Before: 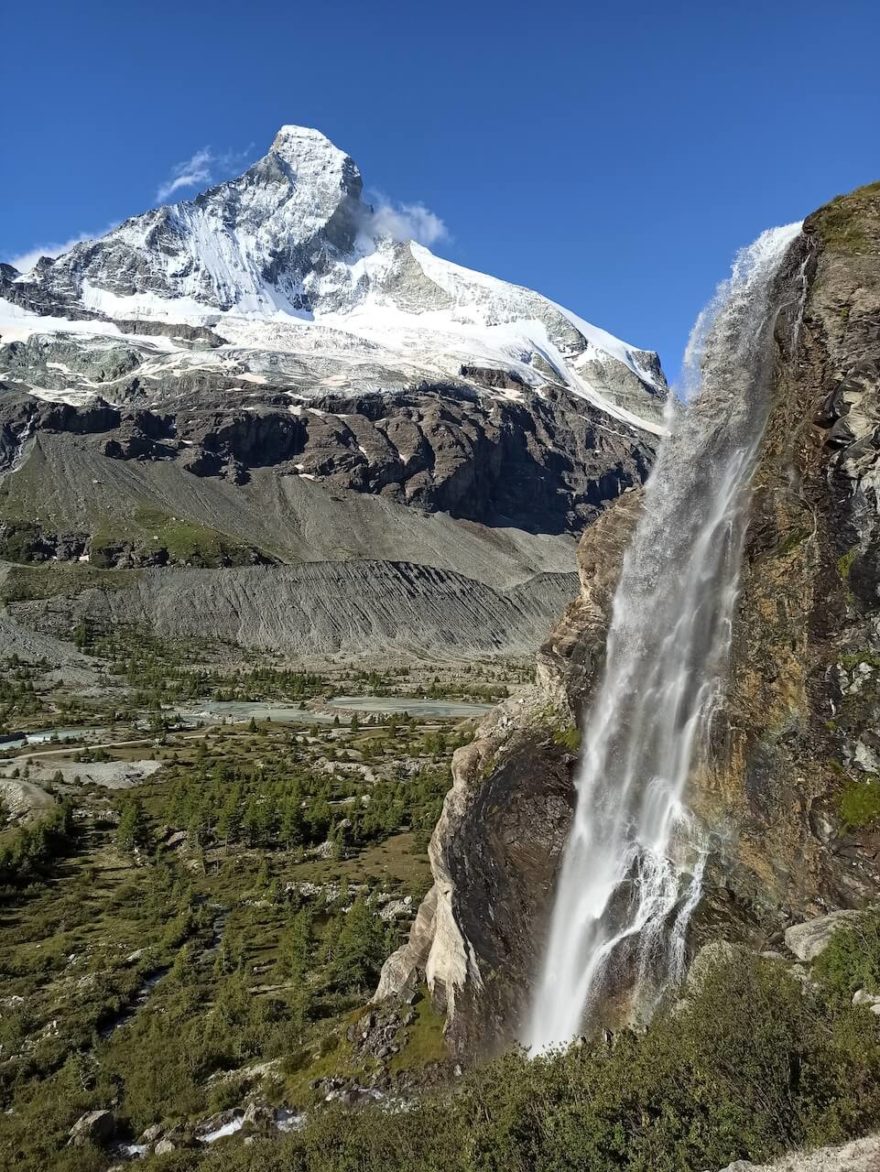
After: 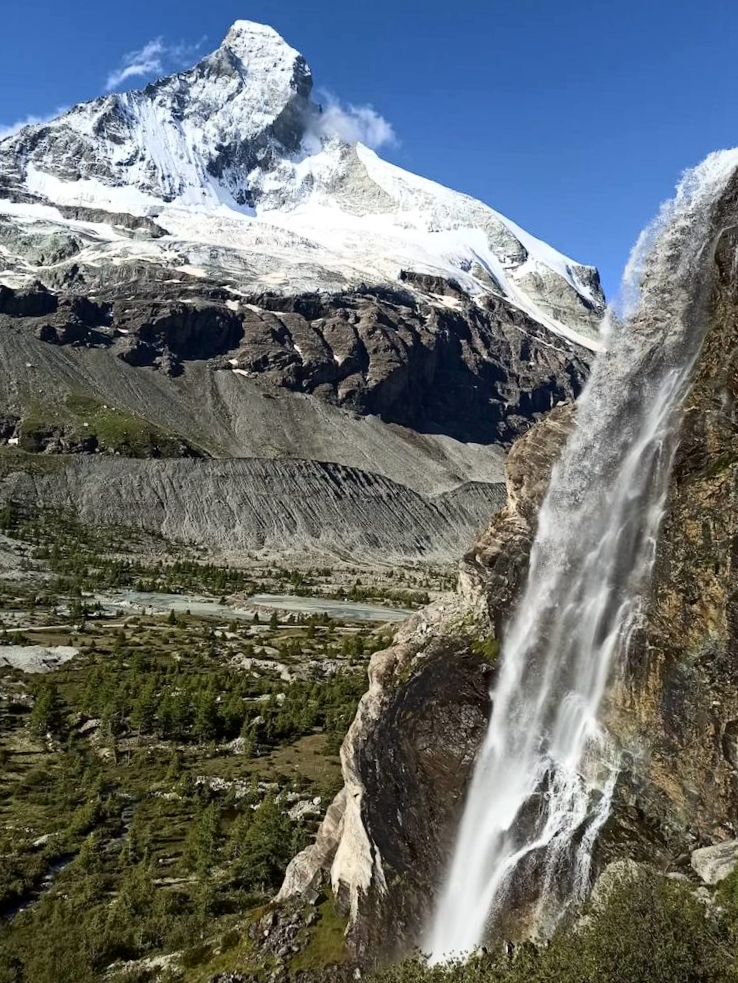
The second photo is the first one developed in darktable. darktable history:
rgb levels: preserve colors max RGB
crop and rotate: angle -3.27°, left 5.211%, top 5.211%, right 4.607%, bottom 4.607%
contrast brightness saturation: contrast 0.22
